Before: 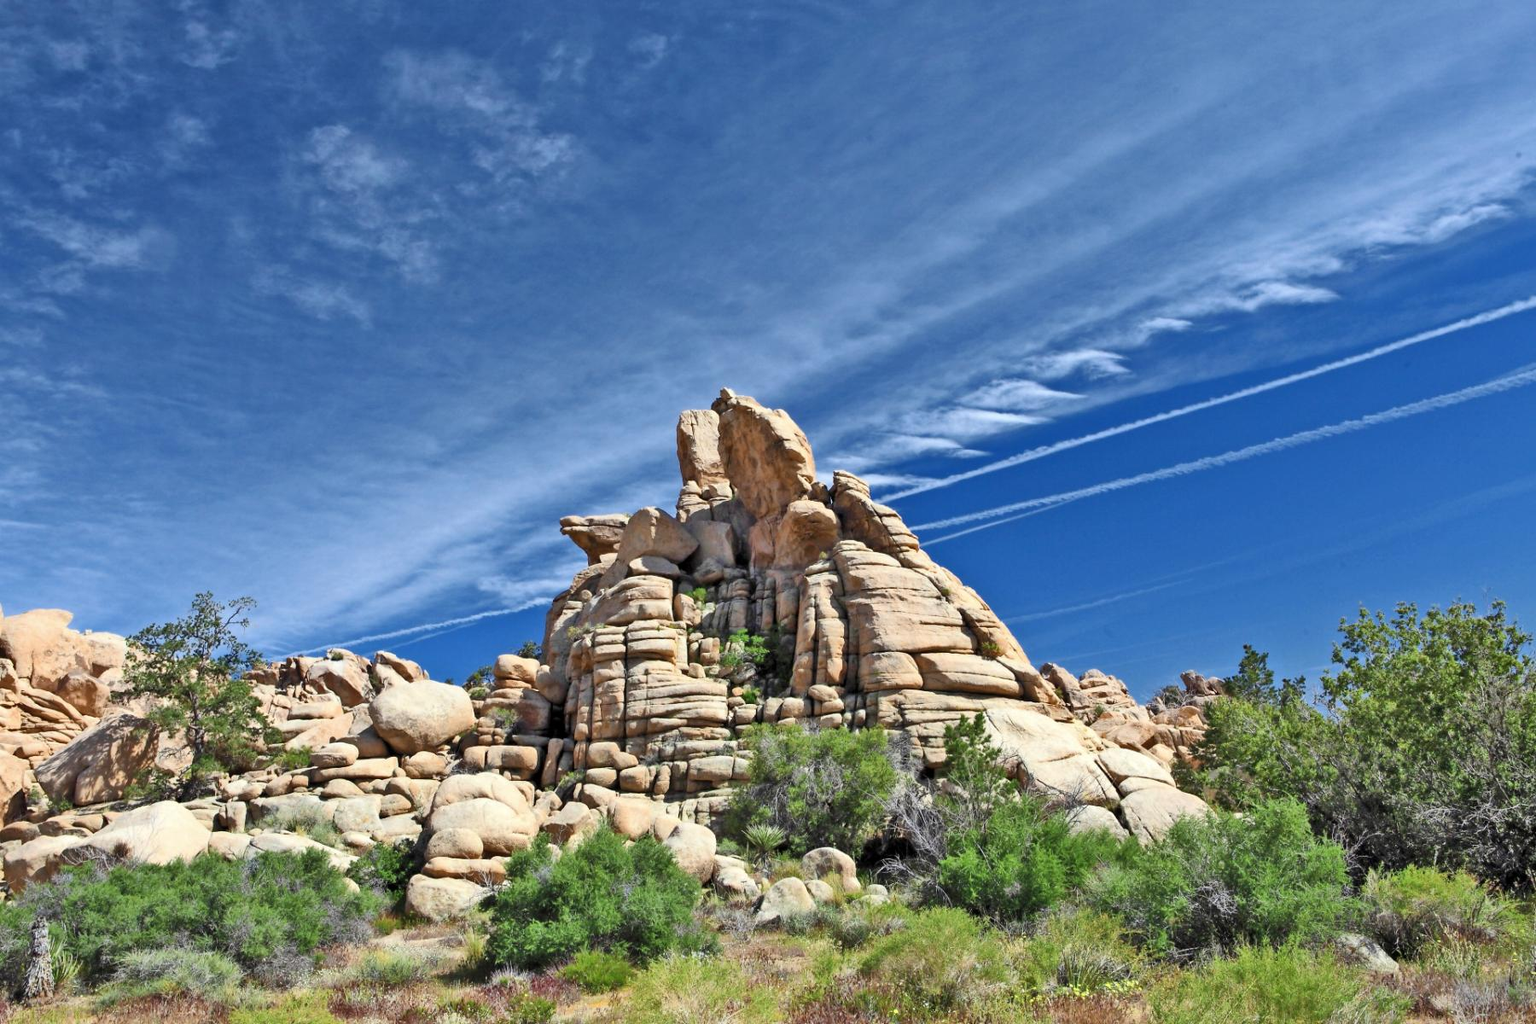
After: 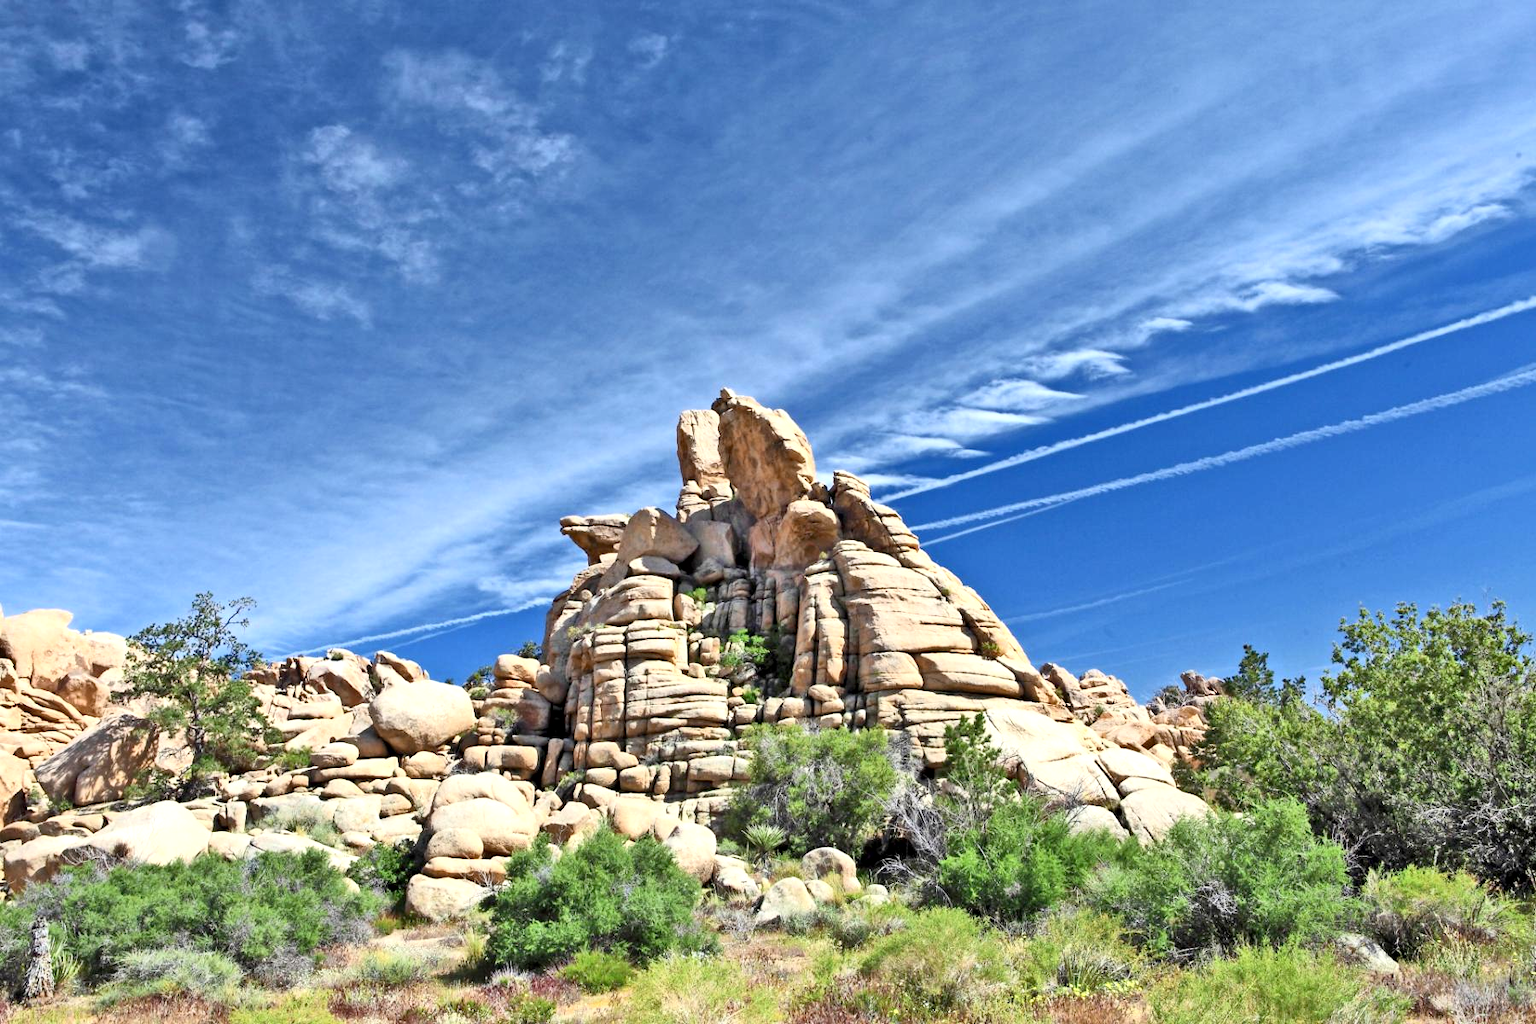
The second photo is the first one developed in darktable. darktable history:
contrast brightness saturation: contrast 0.15, brightness 0.05
exposure: black level correction 0.003, exposure 0.383 EV, compensate highlight preservation false
